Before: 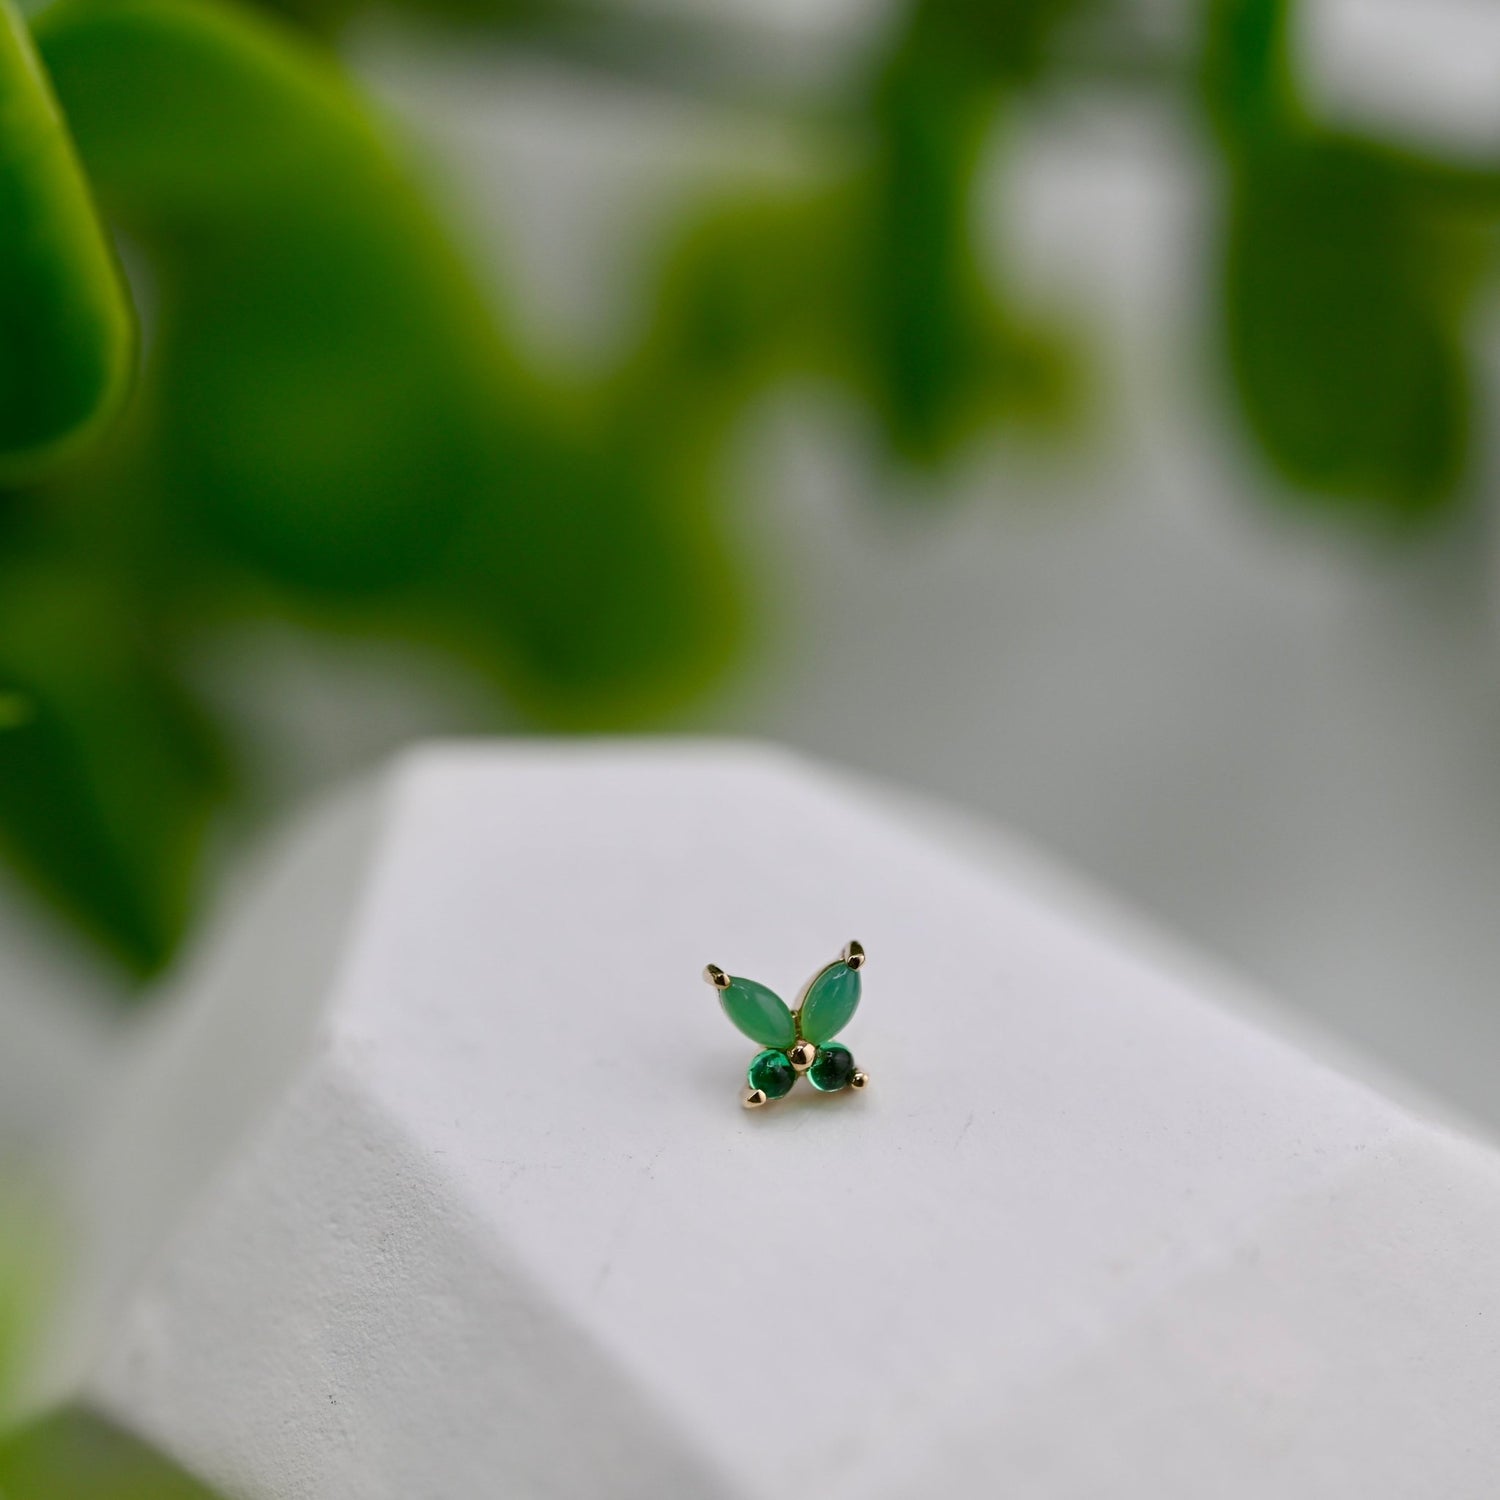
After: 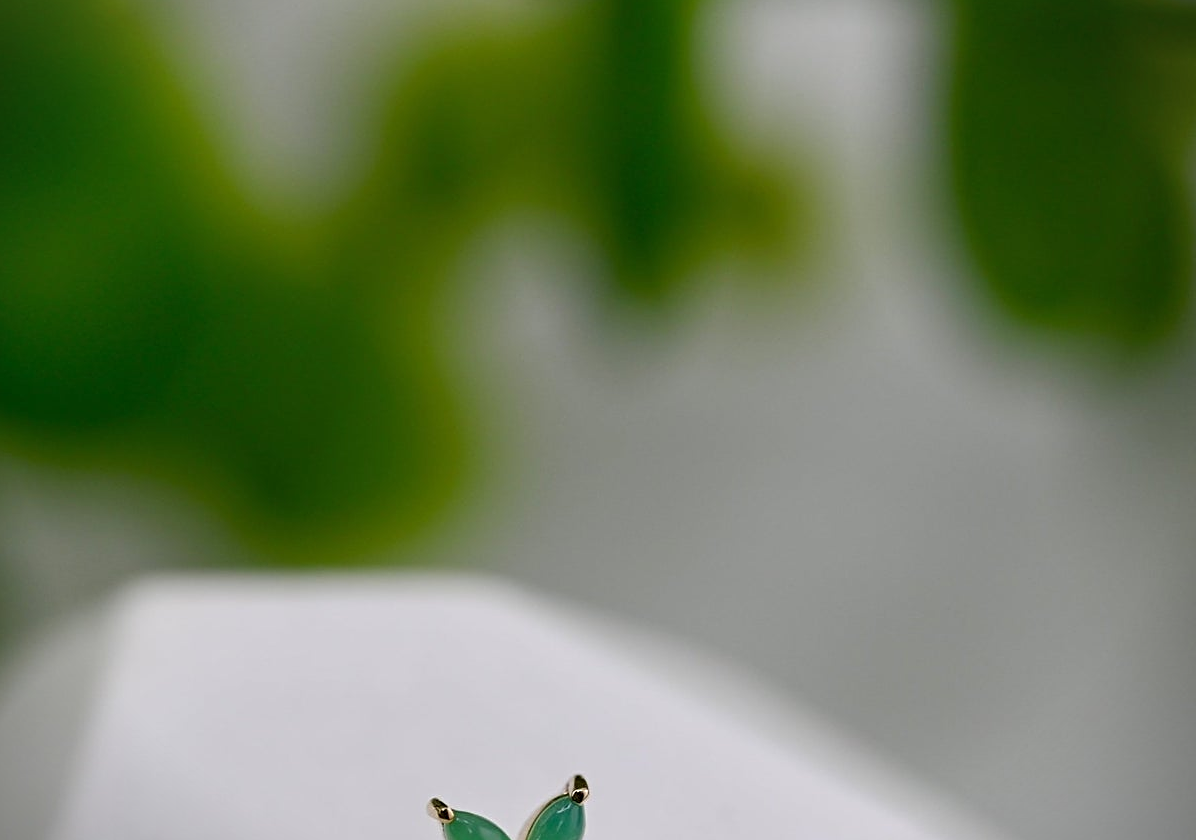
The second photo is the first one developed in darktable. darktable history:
crop: left 18.42%, top 11.088%, right 1.79%, bottom 32.863%
vignetting: fall-off start 97.11%, brightness -0.583, saturation -0.111, width/height ratio 1.183
sharpen: on, module defaults
